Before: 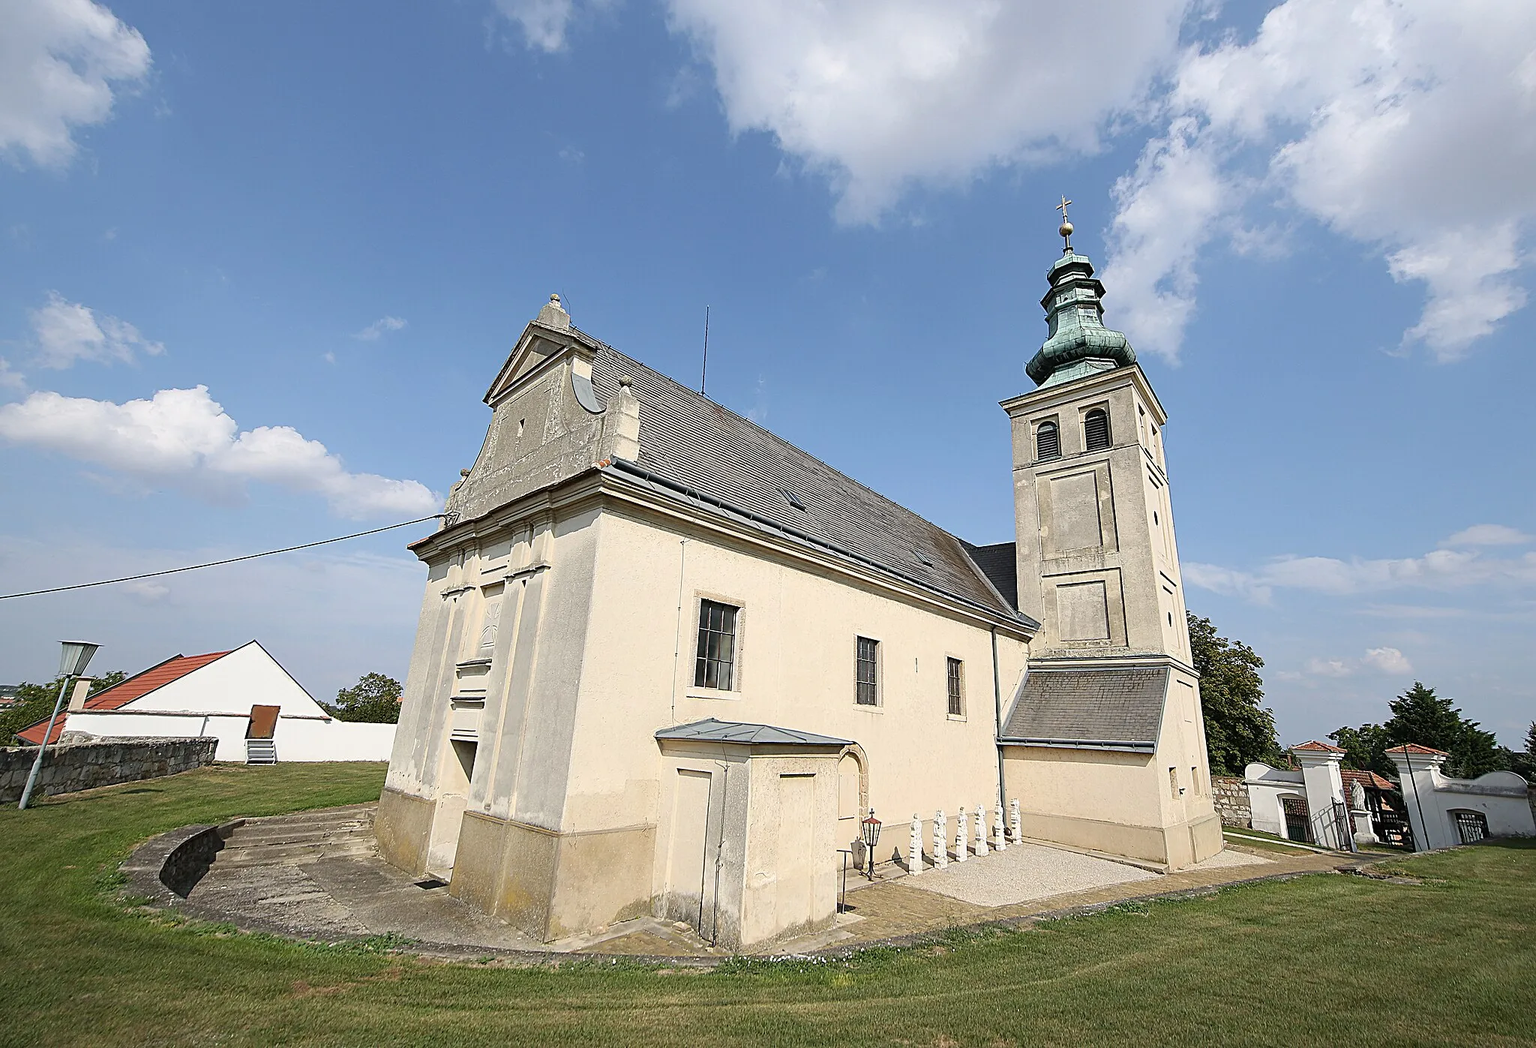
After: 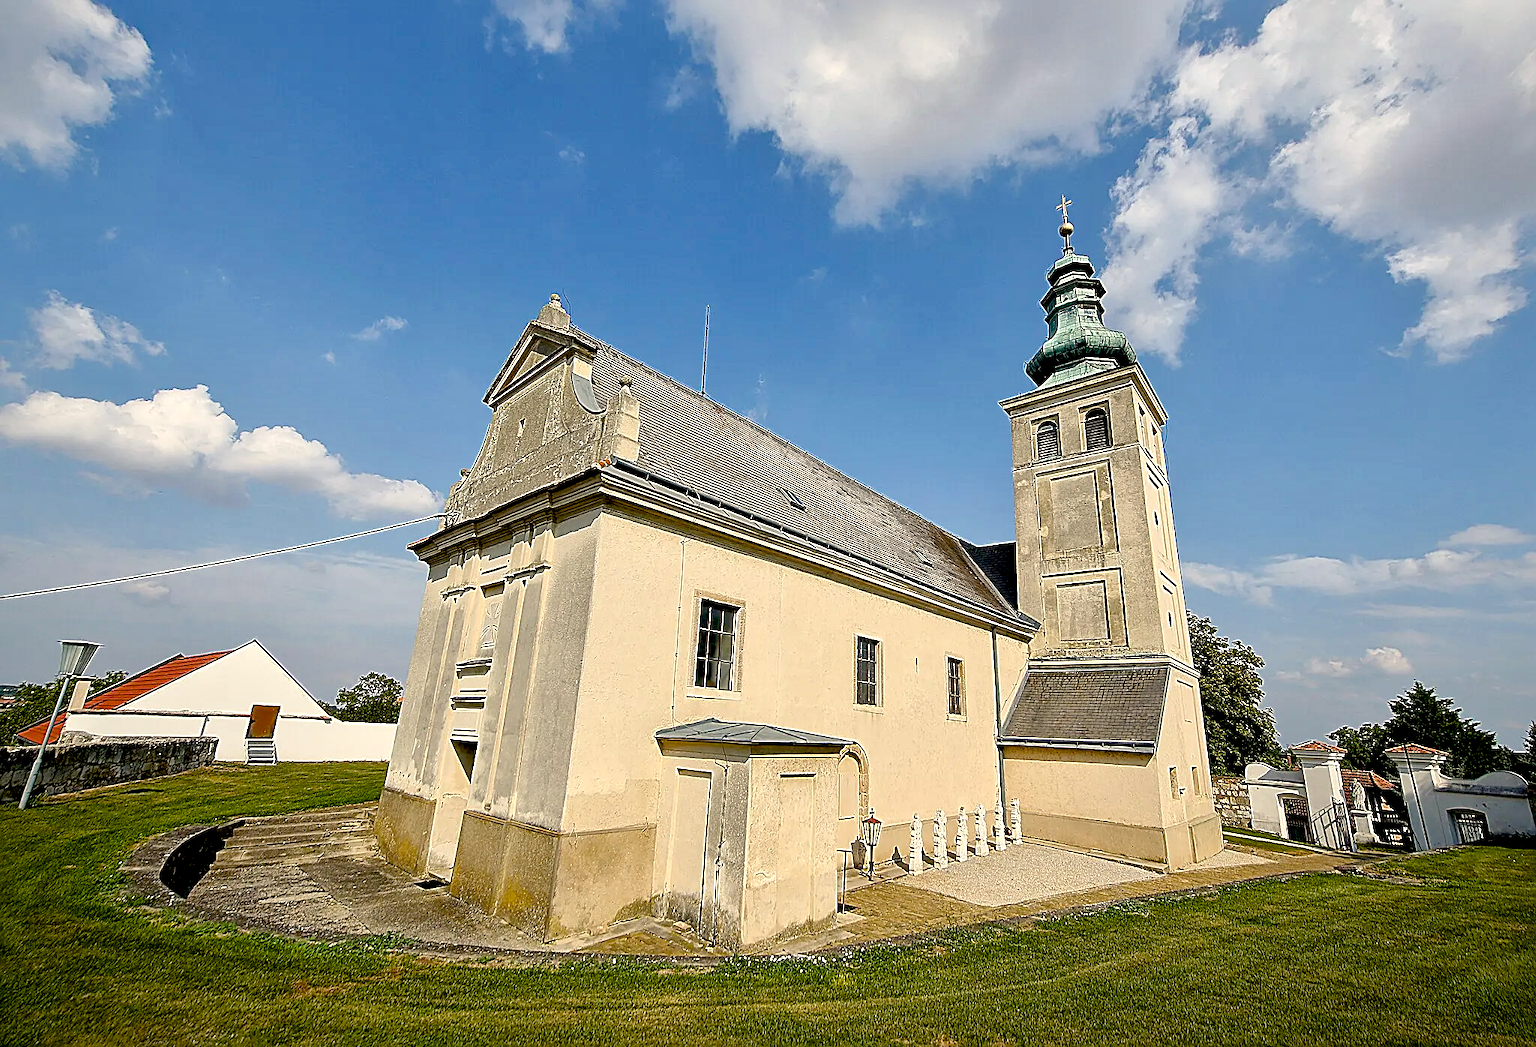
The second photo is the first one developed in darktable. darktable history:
base curve: exposure shift 0.01, preserve colors none
color balance rgb: highlights gain › chroma 3.063%, highlights gain › hue 78.32°, perceptual saturation grading › global saturation 45.271%, perceptual saturation grading › highlights -25.641%, perceptual saturation grading › shadows 49.547%
exposure: black level correction 0.028, exposure -0.082 EV, compensate highlight preservation false
tone equalizer: edges refinement/feathering 500, mask exposure compensation -1.57 EV, preserve details no
local contrast: mode bilateral grid, contrast 20, coarseness 50, detail 162%, midtone range 0.2
sharpen: on, module defaults
